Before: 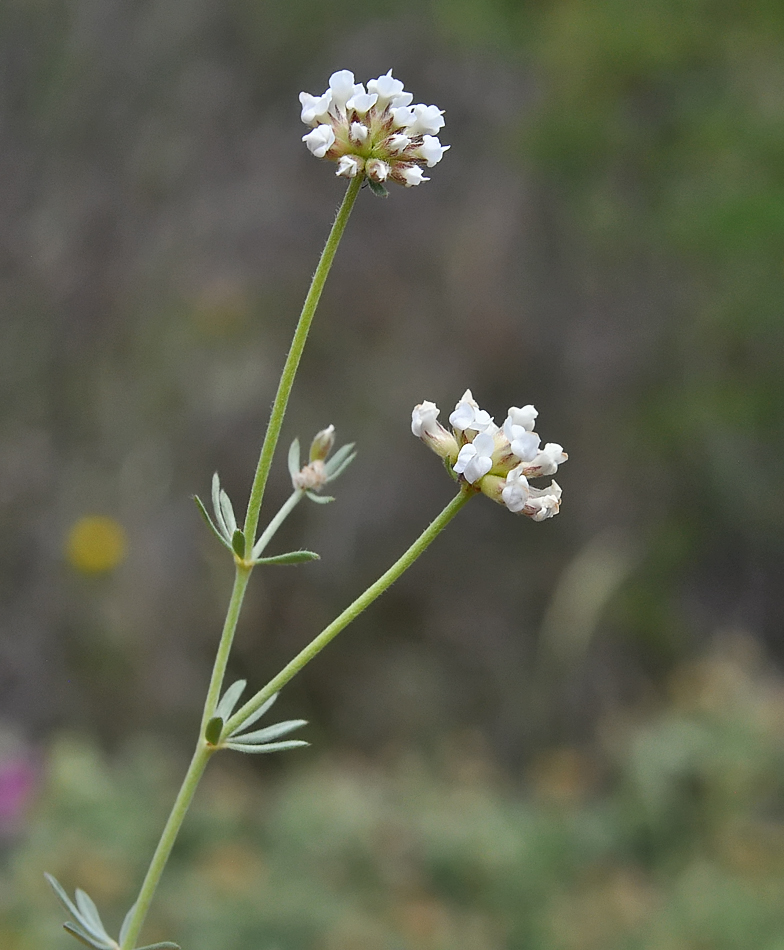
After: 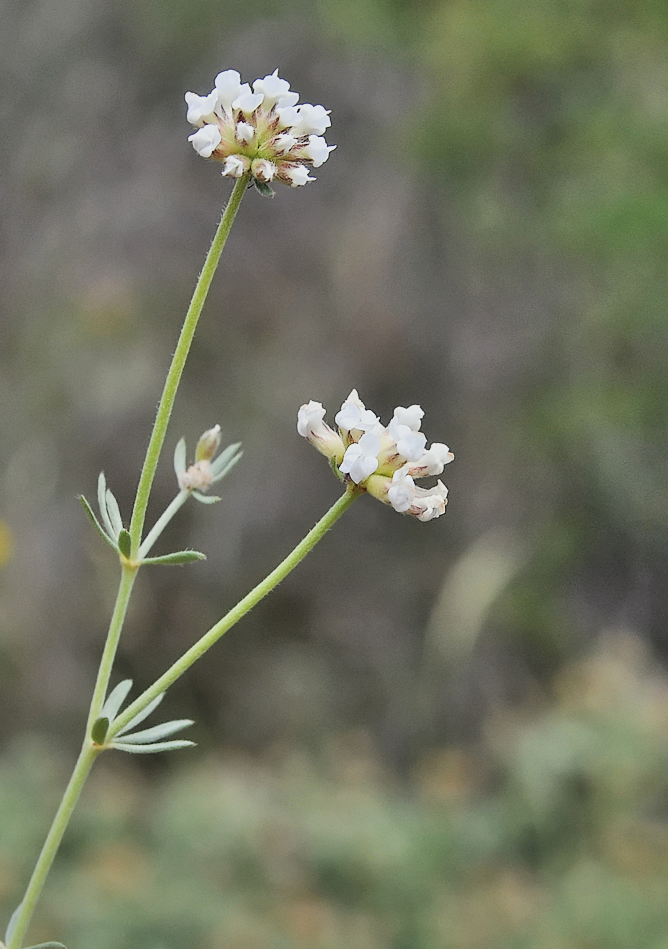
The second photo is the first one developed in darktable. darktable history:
shadows and highlights: radius 111.33, shadows 51.27, white point adjustment 8.98, highlights -4.17, soften with gaussian
crop and rotate: left 14.787%
filmic rgb: black relative exposure -7.65 EV, white relative exposure 4.56 EV, hardness 3.61, preserve chrominance RGB euclidean norm, color science v5 (2021), contrast in shadows safe, contrast in highlights safe
